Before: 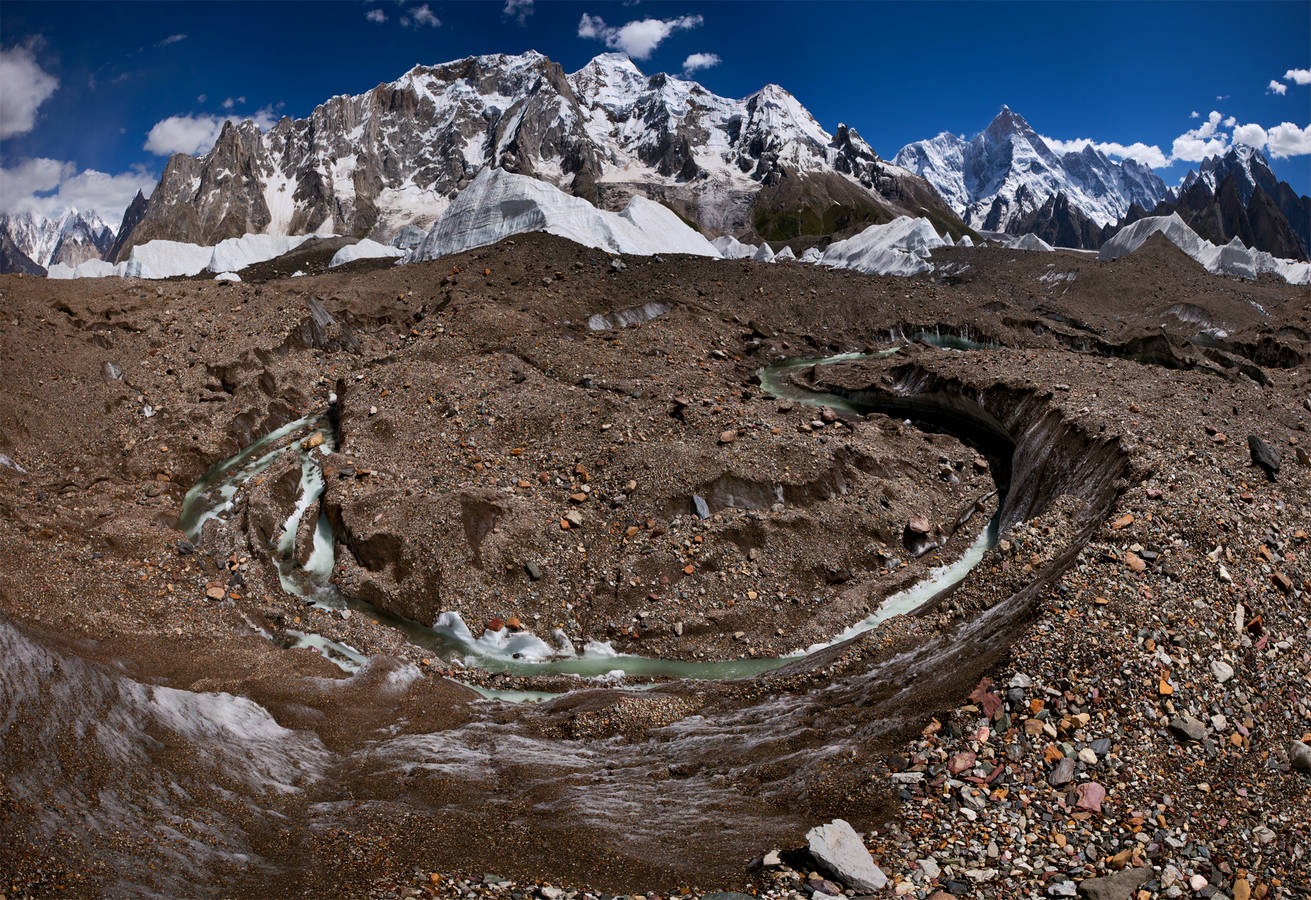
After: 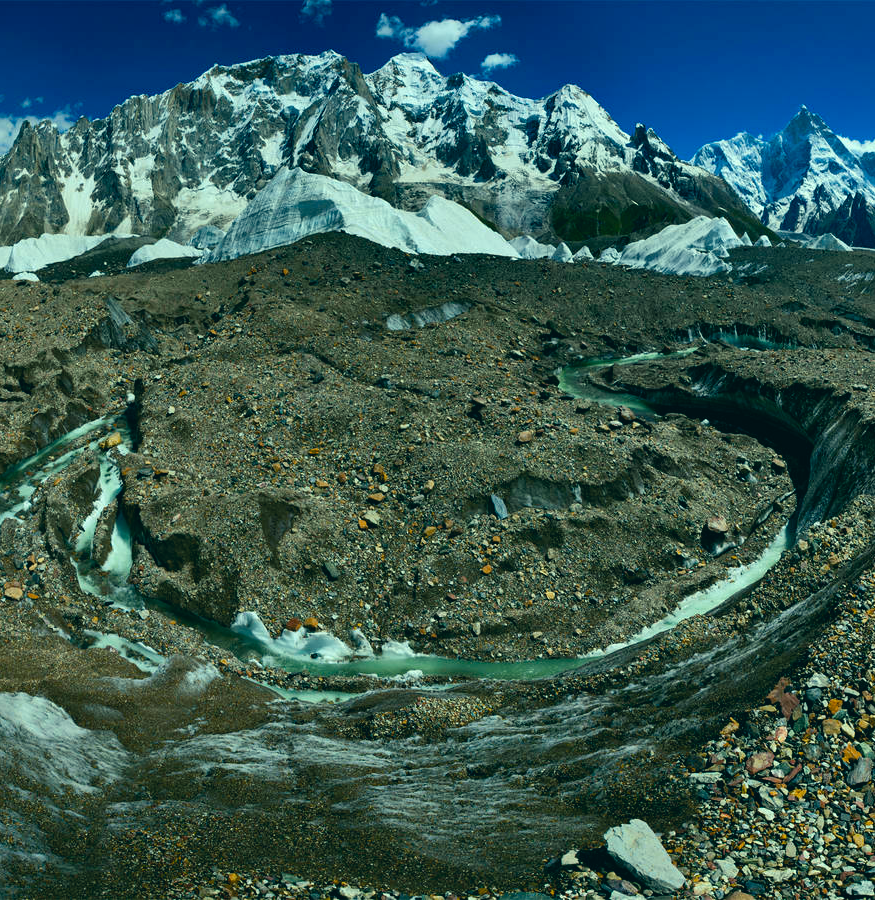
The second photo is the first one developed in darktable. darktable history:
shadows and highlights: shadows 19.99, highlights -20.84, soften with gaussian
color correction: highlights a* -19.67, highlights b* 9.8, shadows a* -20.65, shadows b* -10.17
crop: left 15.431%, right 17.819%
color balance rgb: shadows lift › luminance -9.21%, power › hue 213.37°, perceptual saturation grading › global saturation 30.107%, perceptual brilliance grading › global brilliance 2.974%
